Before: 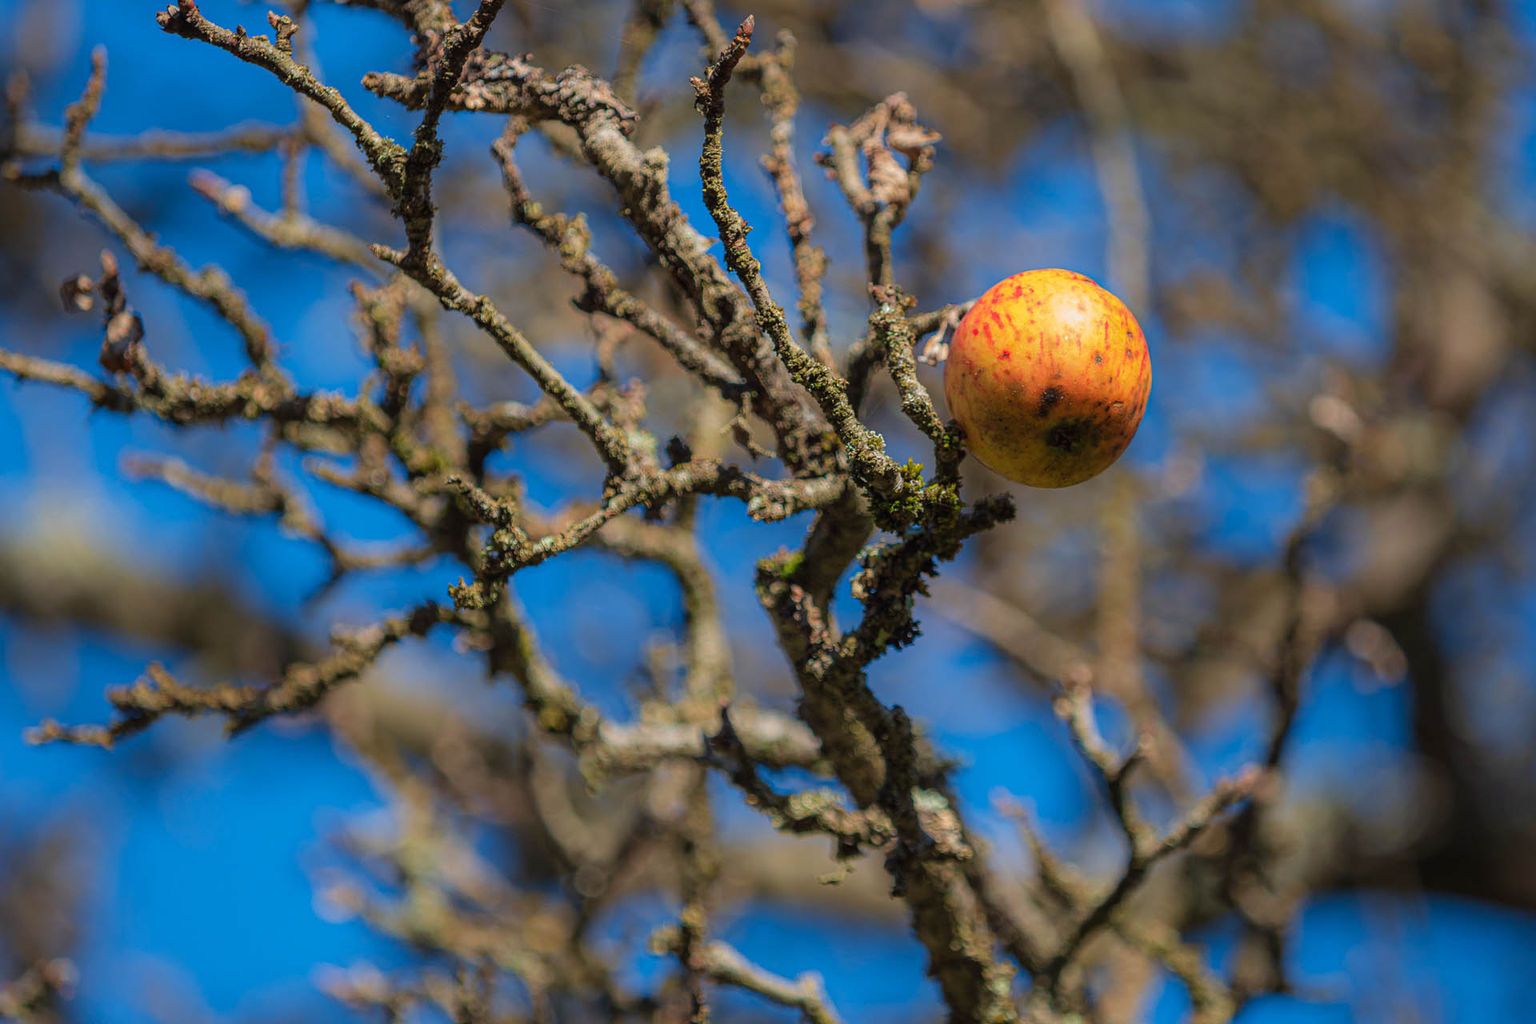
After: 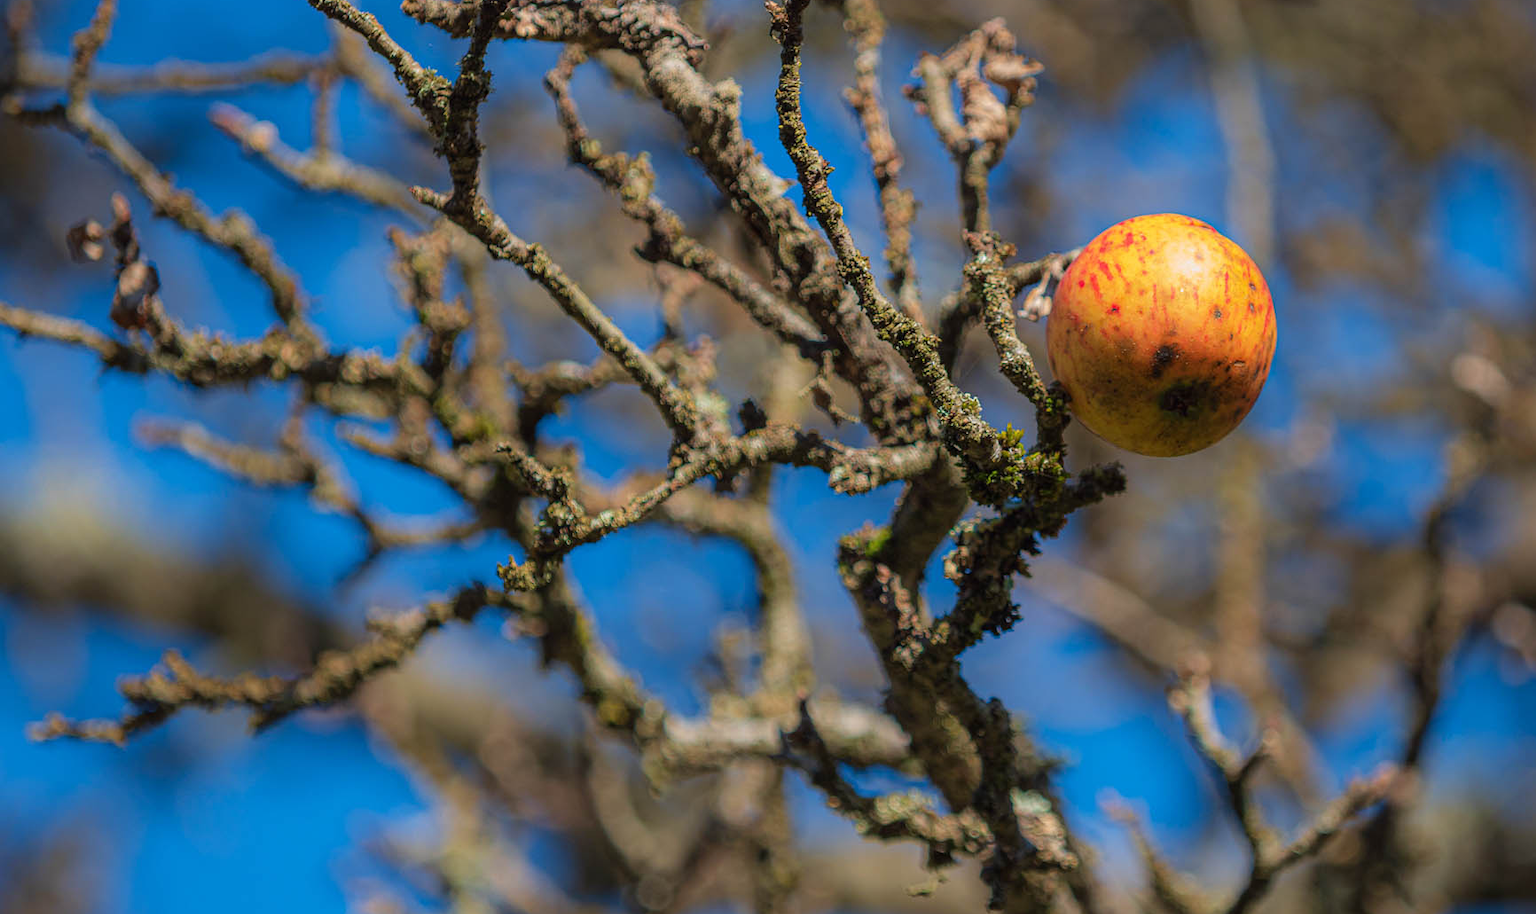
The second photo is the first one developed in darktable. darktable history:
crop: top 7.438%, right 9.753%, bottom 11.954%
